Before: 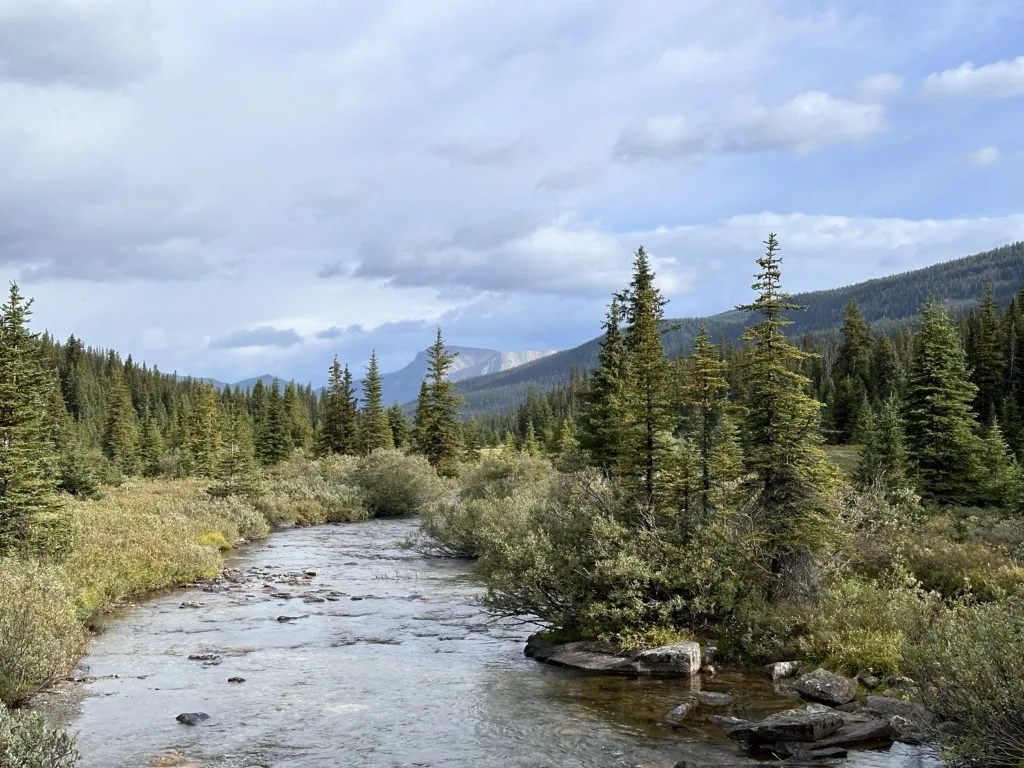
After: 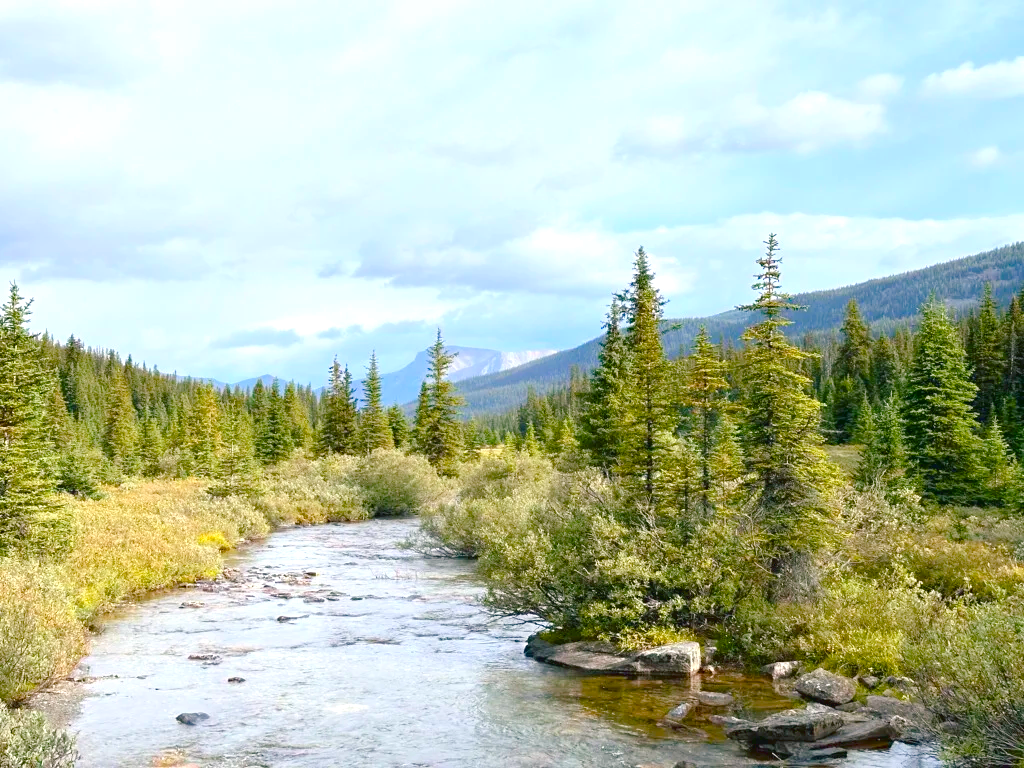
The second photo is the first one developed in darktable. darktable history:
tone equalizer: -8 EV -0.716 EV, -7 EV -0.727 EV, -6 EV -0.591 EV, -5 EV -0.409 EV, -3 EV 0.387 EV, -2 EV 0.6 EV, -1 EV 0.685 EV, +0 EV 0.727 EV
color balance rgb: shadows lift › luminance -7.744%, shadows lift › chroma 2.178%, shadows lift › hue 202.21°, highlights gain › luminance 0.946%, highlights gain › chroma 0.476%, highlights gain › hue 42.55°, linear chroma grading › global chroma 9.104%, perceptual saturation grading › global saturation 20%, perceptual saturation grading › highlights -14.064%, perceptual saturation grading › shadows 49.589%, contrast -29.692%
exposure: black level correction -0.001, exposure 0.903 EV, compensate exposure bias true, compensate highlight preservation false
